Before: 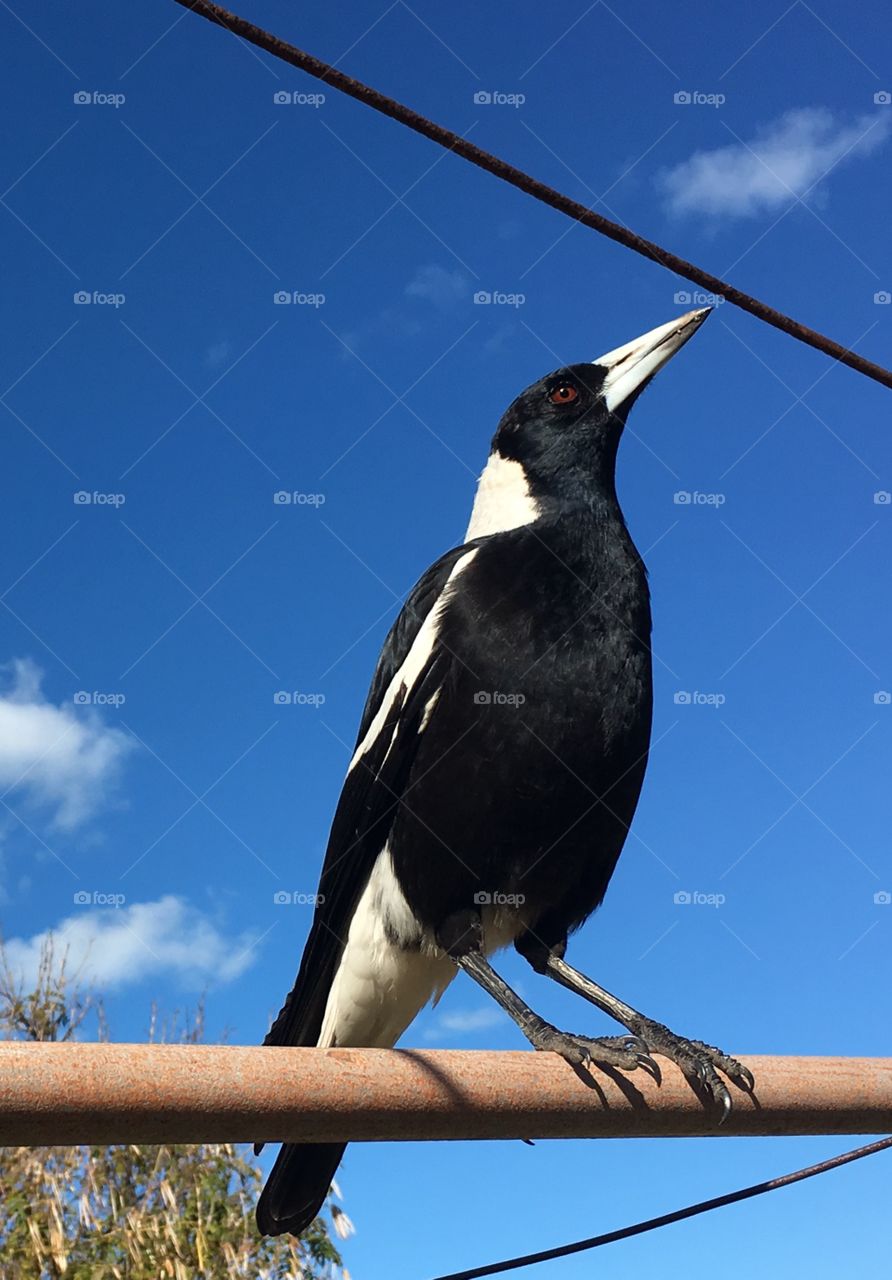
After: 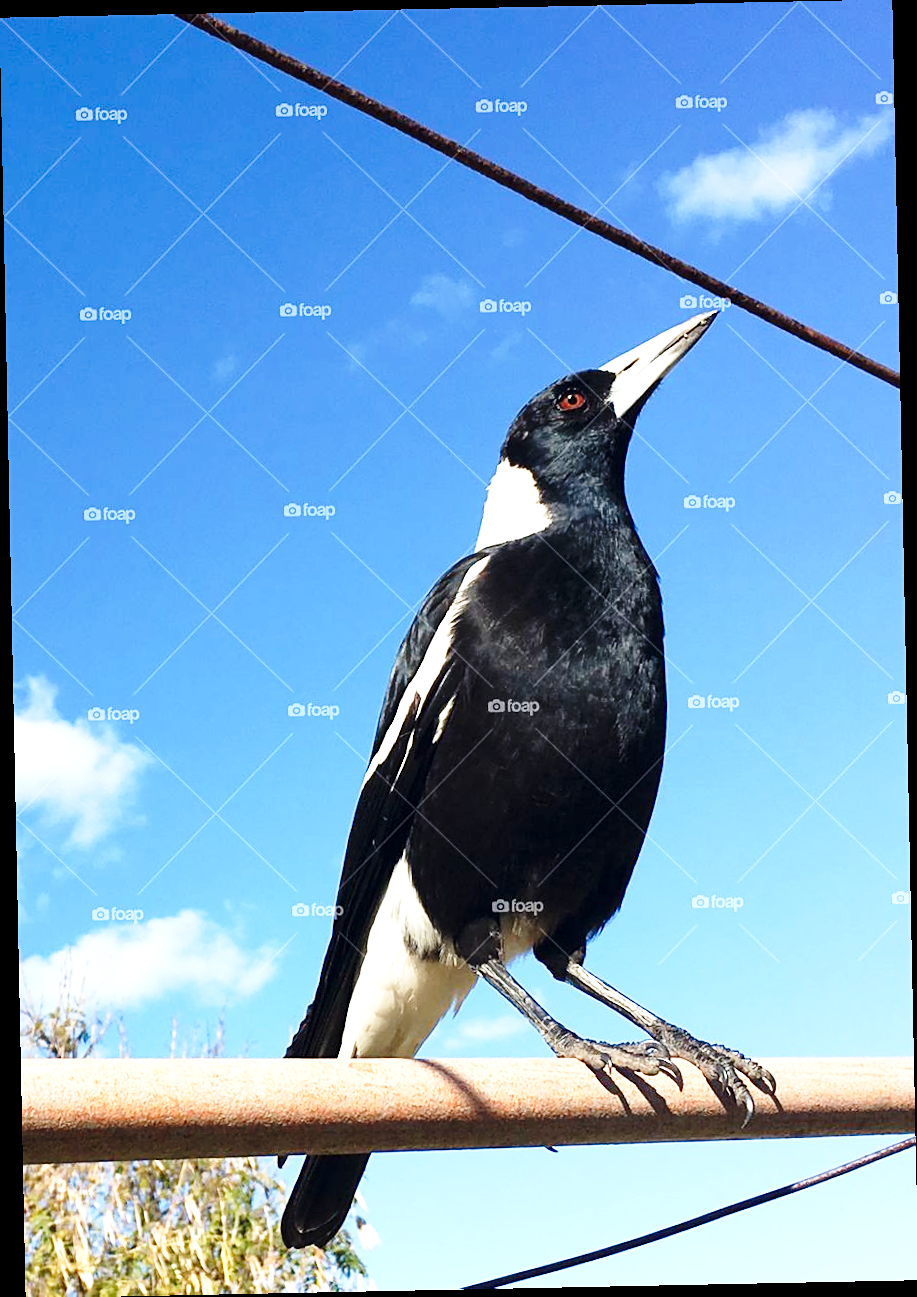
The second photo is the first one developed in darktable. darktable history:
exposure: black level correction 0.001, exposure 0.955 EV, compensate exposure bias true, compensate highlight preservation false
sharpen: amount 0.2
rotate and perspective: rotation -1.17°, automatic cropping off
base curve: curves: ch0 [(0, 0) (0.028, 0.03) (0.121, 0.232) (0.46, 0.748) (0.859, 0.968) (1, 1)], preserve colors none
